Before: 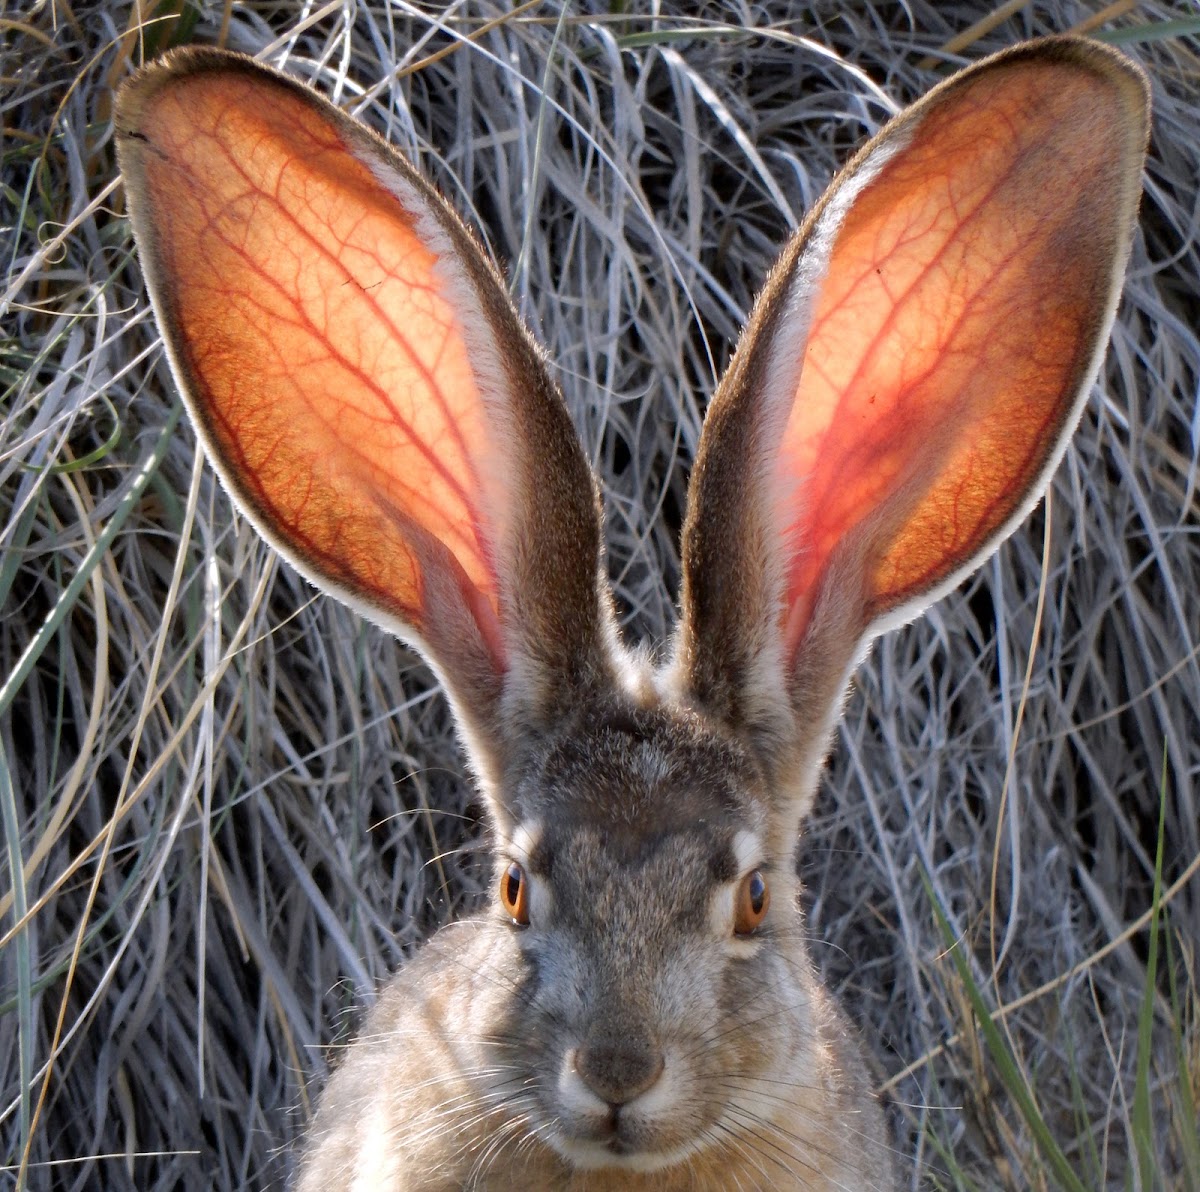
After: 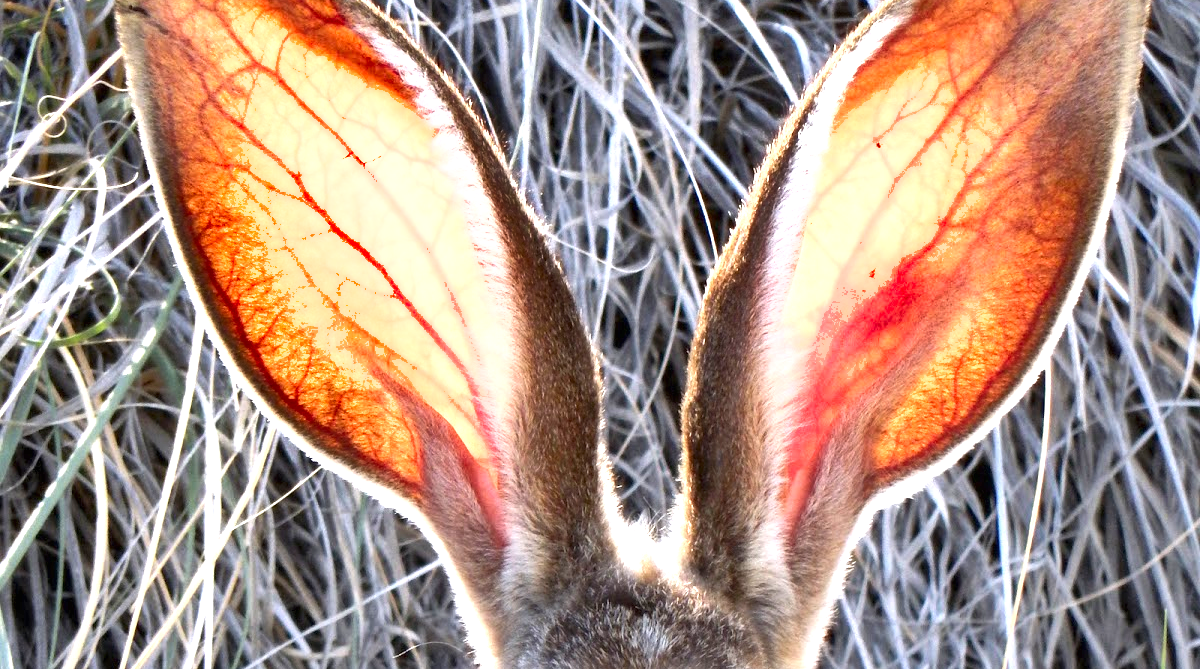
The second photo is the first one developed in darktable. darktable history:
levels: mode automatic, levels [0, 0.474, 0.947]
crop and rotate: top 10.623%, bottom 33.21%
exposure: black level correction 0, exposure 1.57 EV, compensate highlight preservation false
shadows and highlights: shadows 61.18, highlights -60.24, soften with gaussian
